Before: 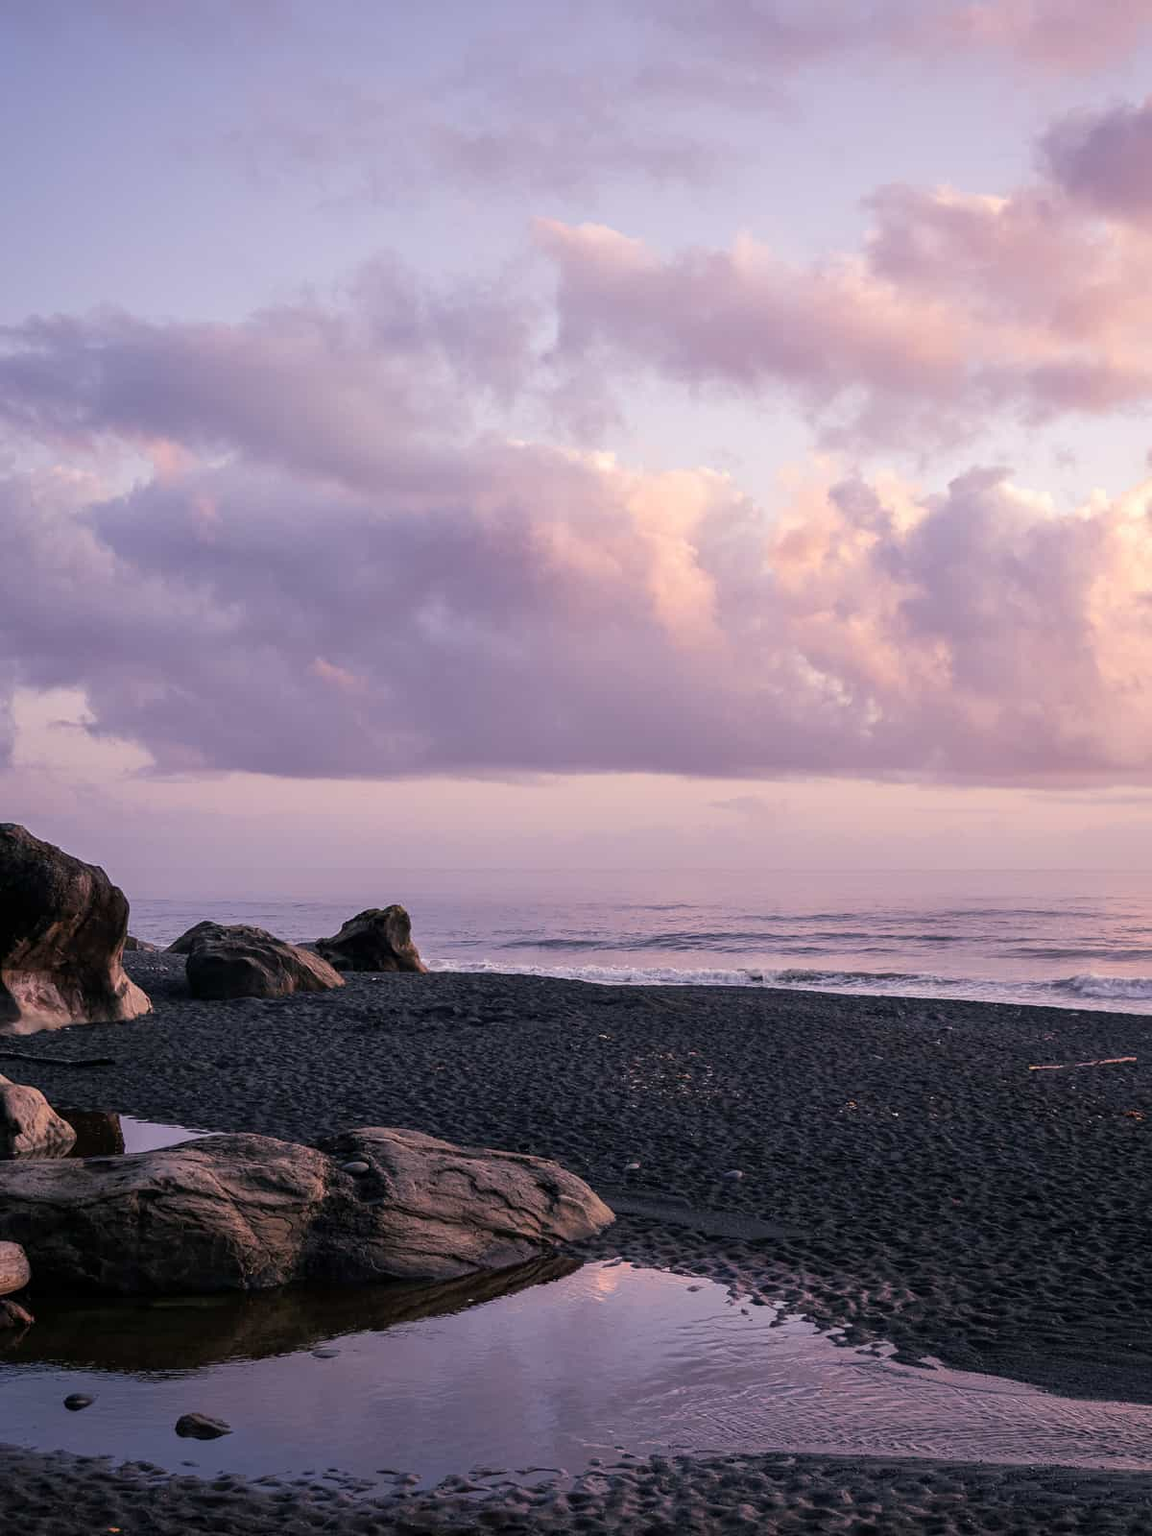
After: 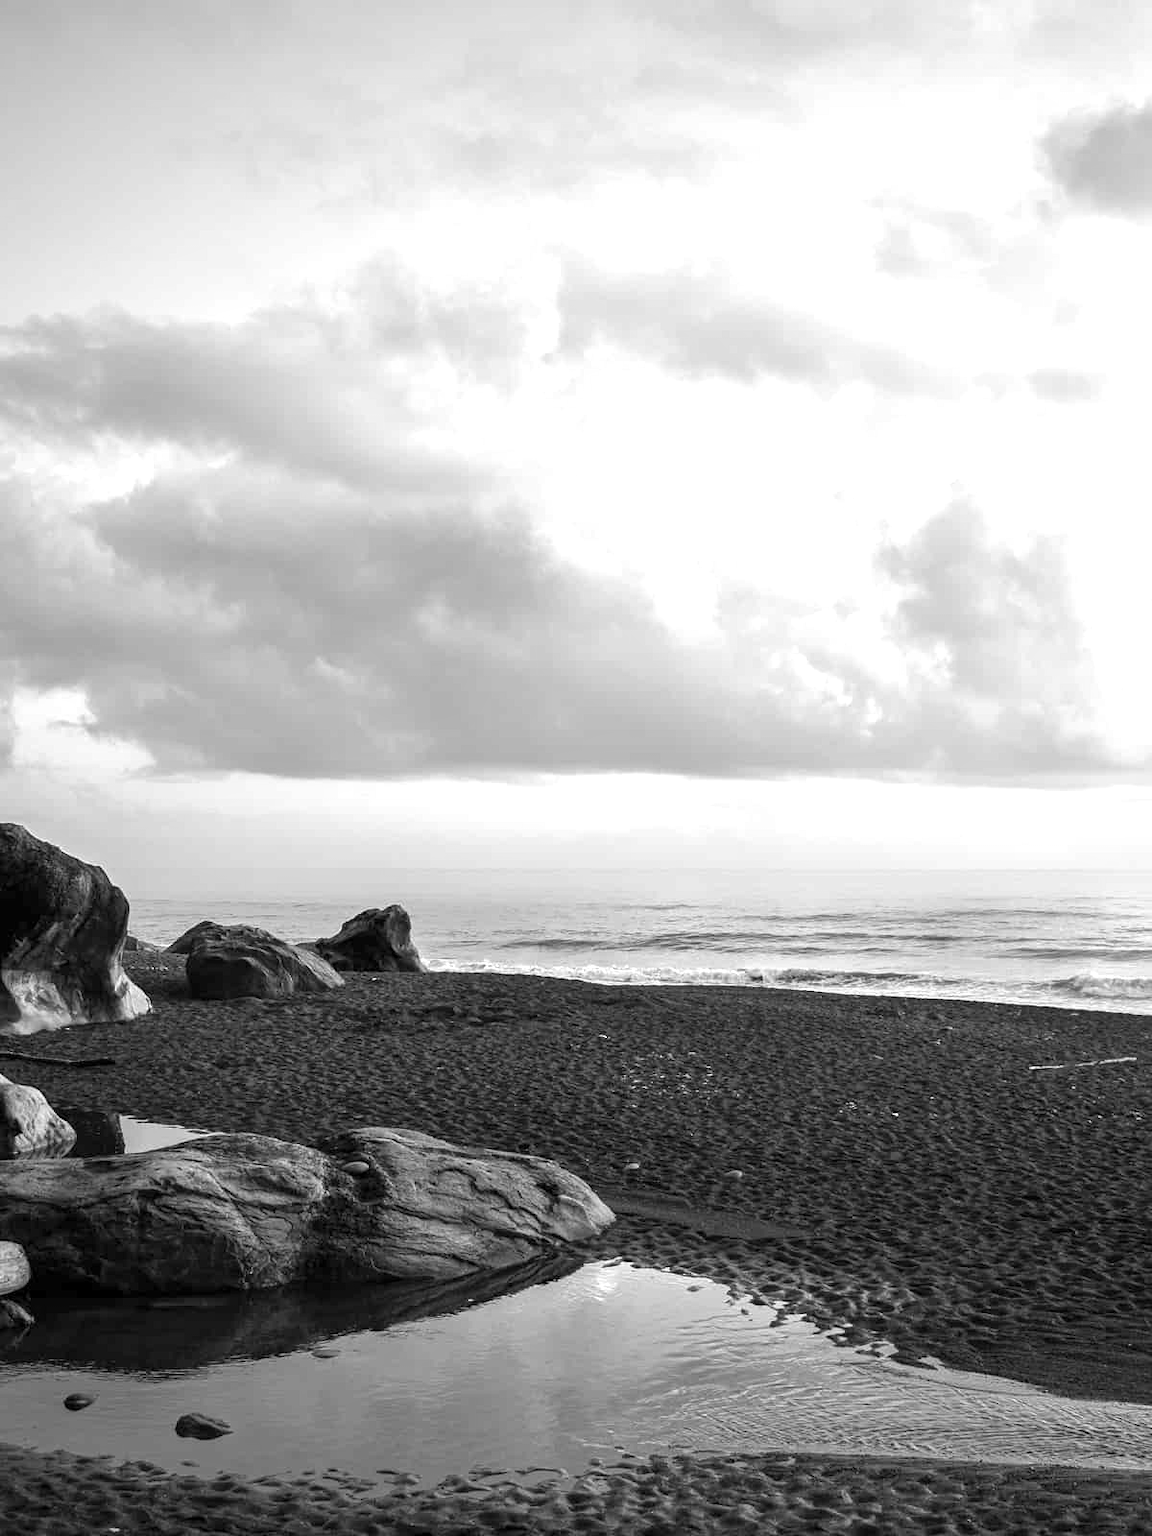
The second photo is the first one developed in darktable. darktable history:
color correction: highlights a* -10.69, highlights b* -19.19
monochrome: a 16.06, b 15.48, size 1
exposure: exposure 1.15 EV, compensate highlight preservation false
